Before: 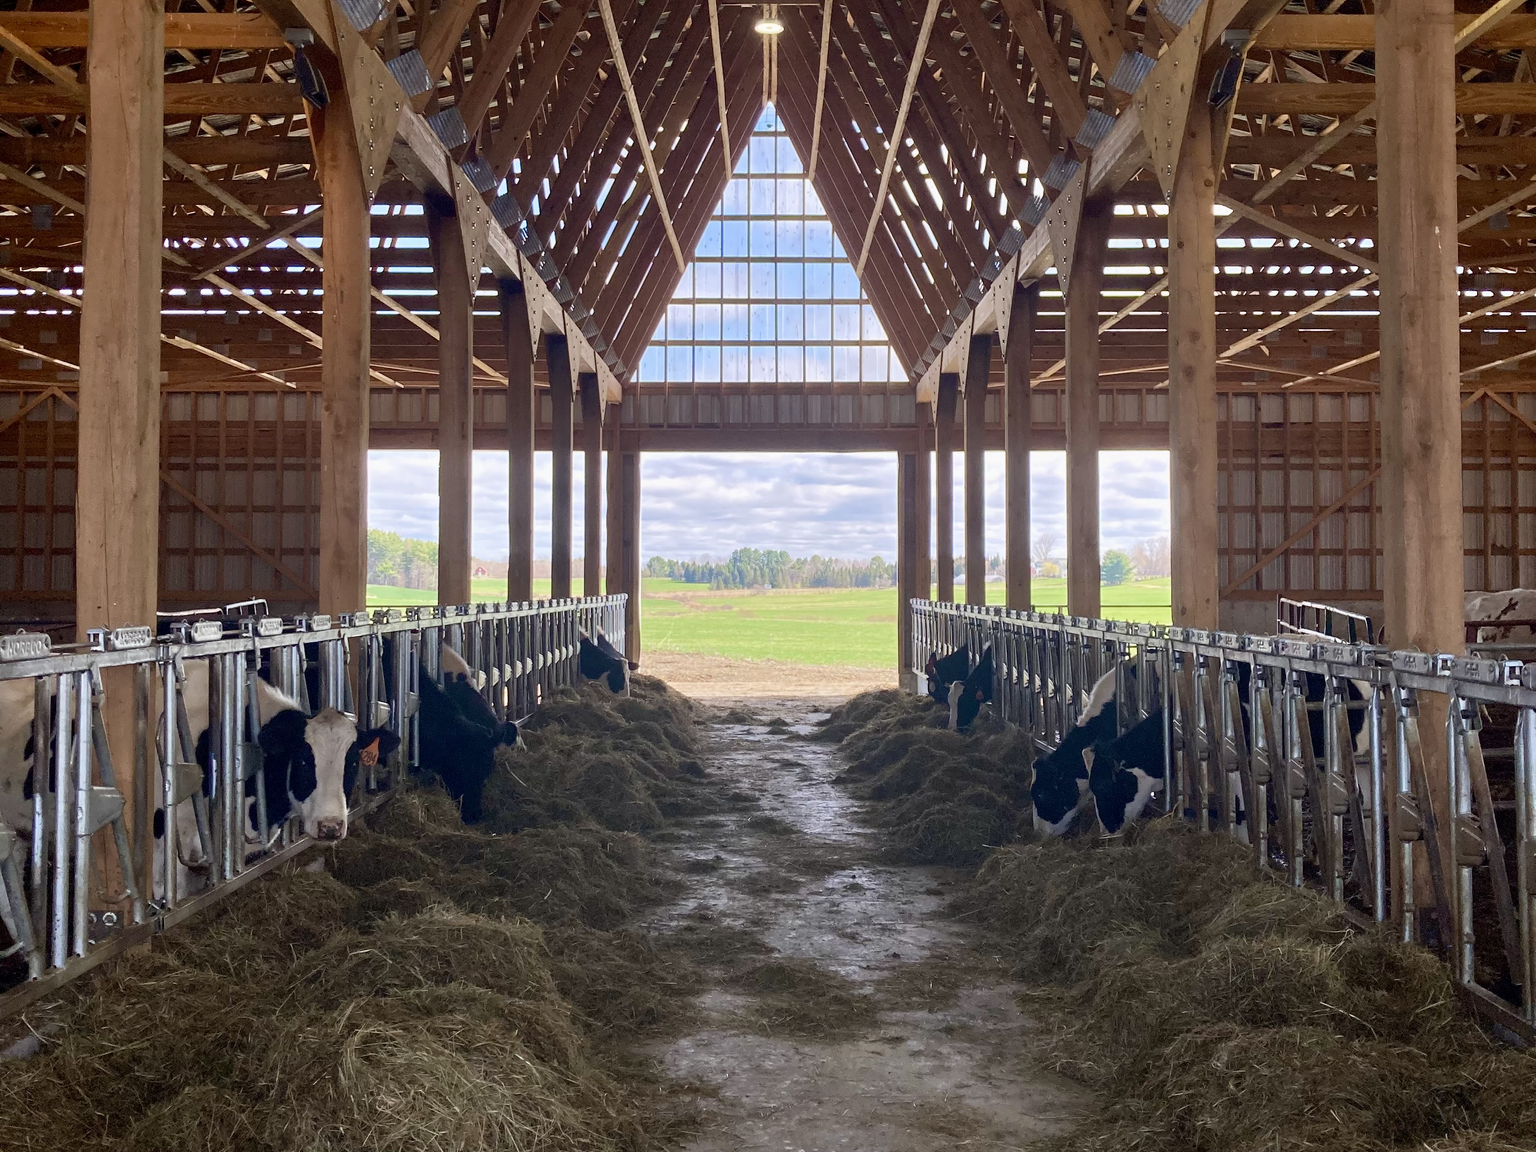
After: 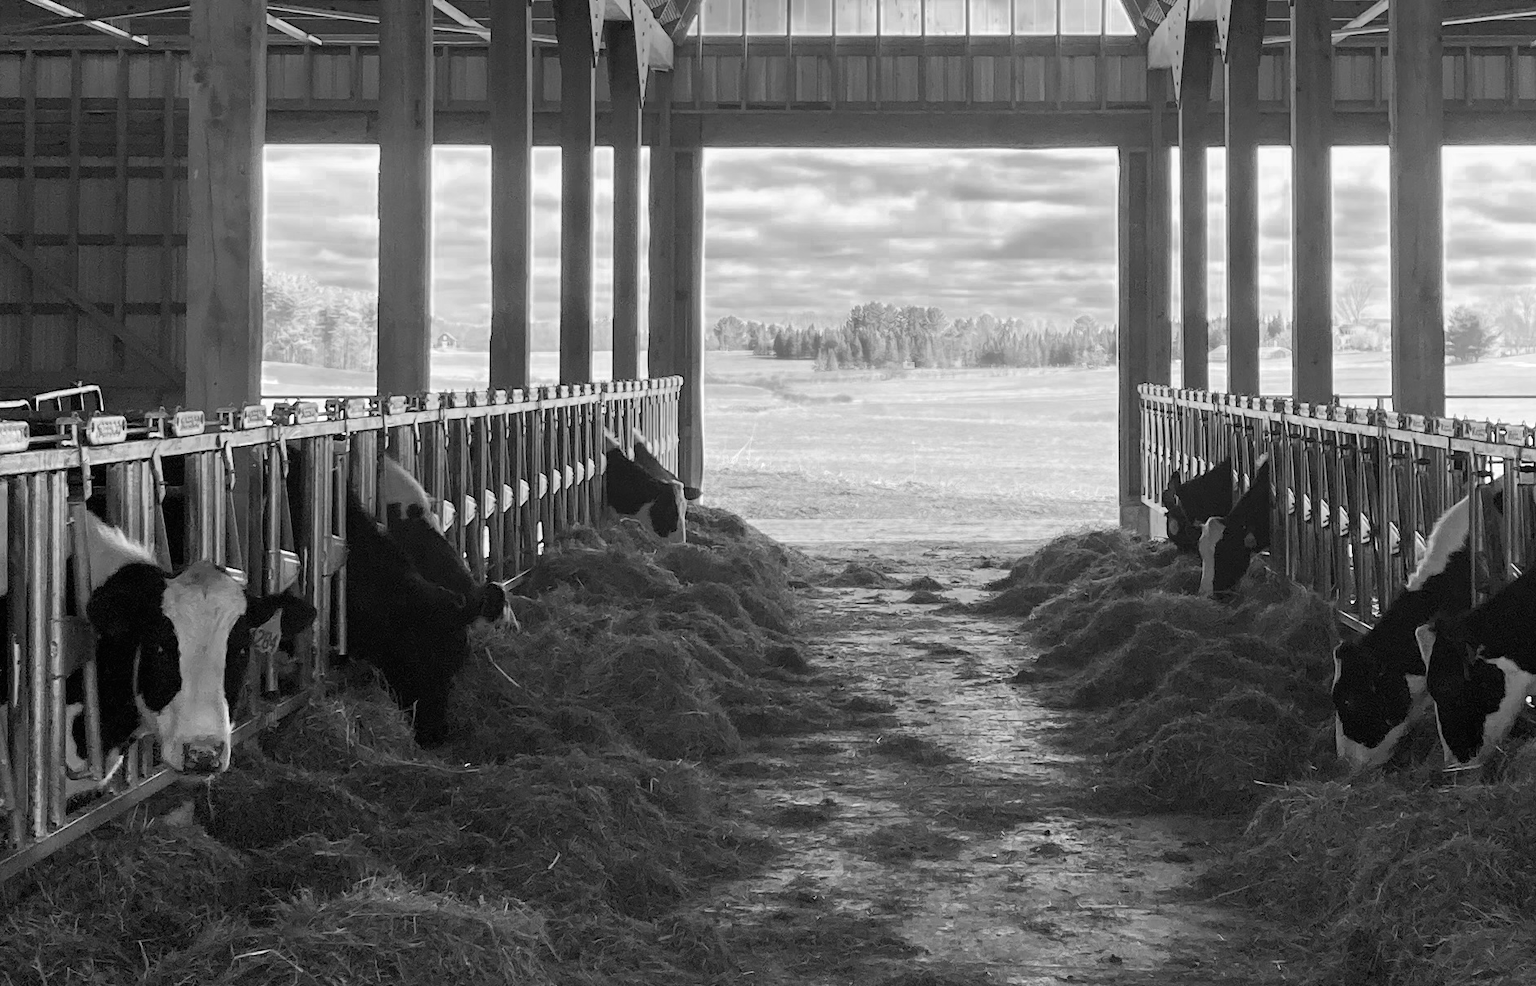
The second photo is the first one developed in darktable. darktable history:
crop: left 13.312%, top 31.28%, right 24.627%, bottom 15.582%
color zones: curves: ch0 [(0.002, 0.593) (0.143, 0.417) (0.285, 0.541) (0.455, 0.289) (0.608, 0.327) (0.727, 0.283) (0.869, 0.571) (1, 0.603)]; ch1 [(0, 0) (0.143, 0) (0.286, 0) (0.429, 0) (0.571, 0) (0.714, 0) (0.857, 0)]
